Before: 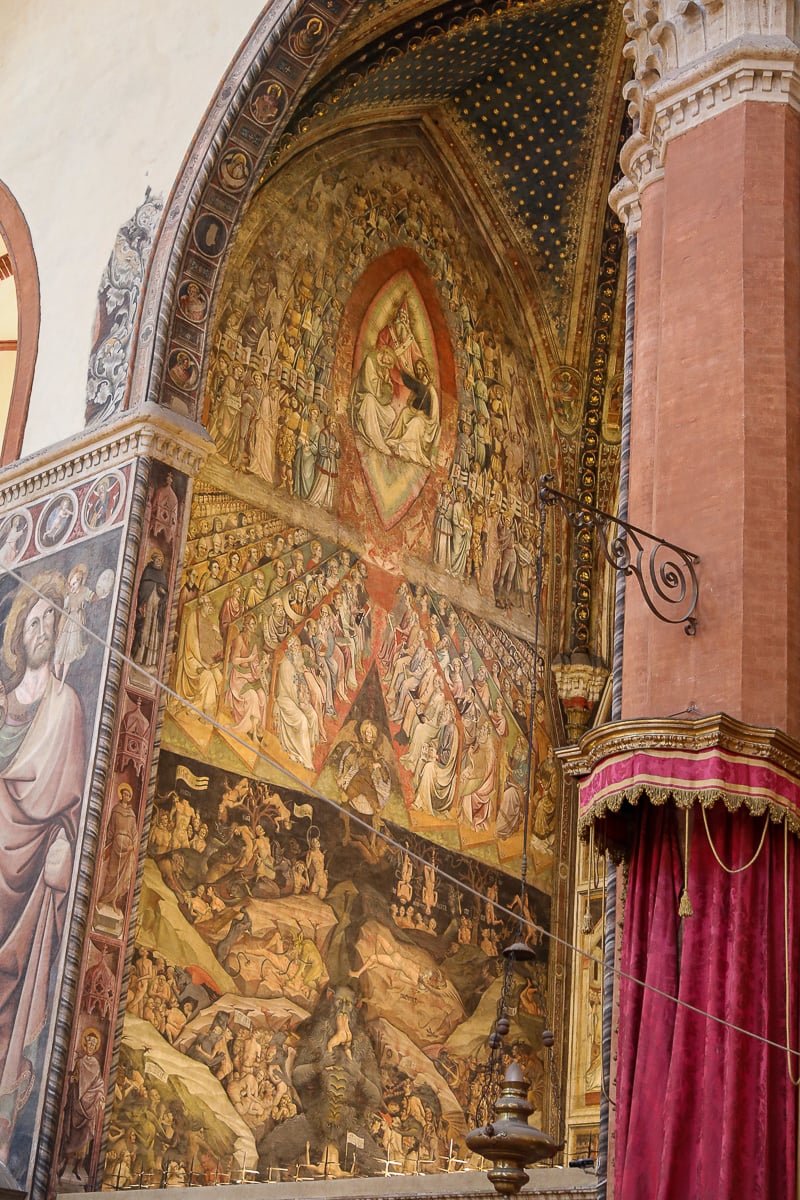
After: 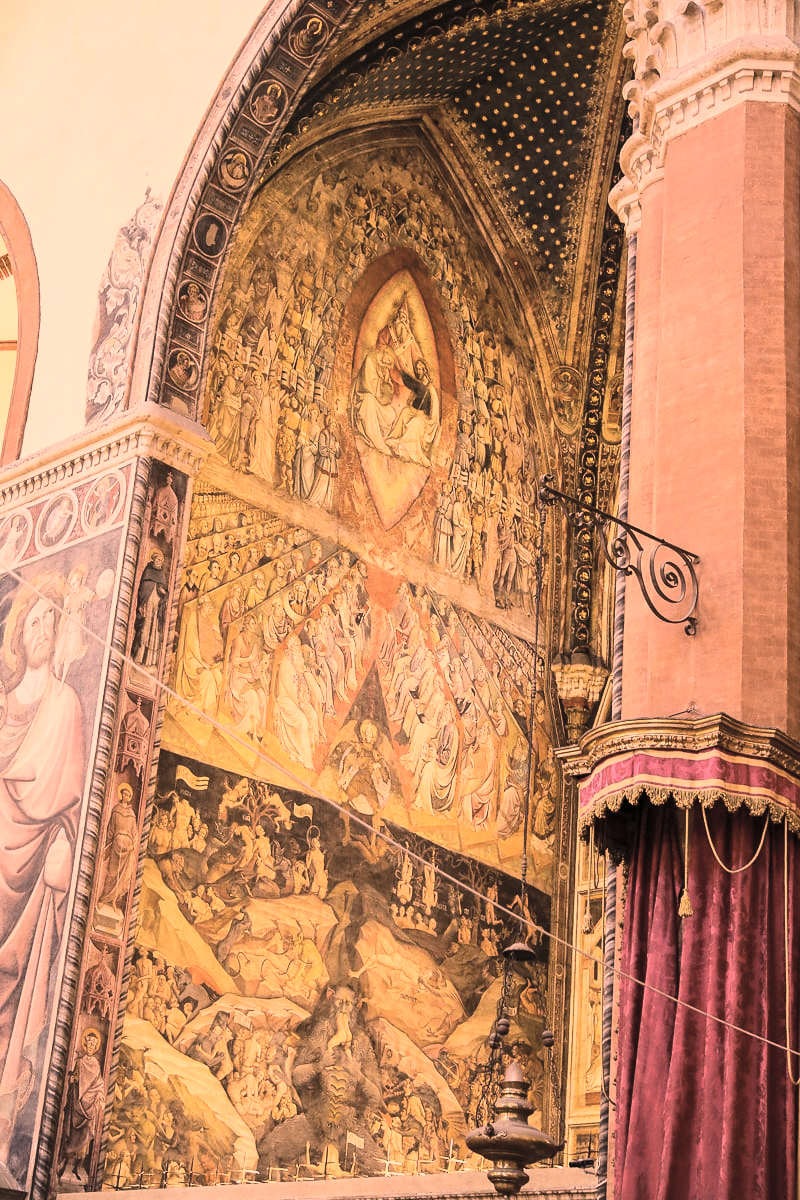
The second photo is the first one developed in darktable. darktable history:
base curve: curves: ch0 [(0, 0) (0.036, 0.025) (0.121, 0.166) (0.206, 0.329) (0.605, 0.79) (1, 1)]
color correction: highlights a* 22, highlights b* 22
contrast brightness saturation: brightness 0.185, saturation -0.487
color balance rgb: shadows lift › luminance -20.114%, power › luminance 1.479%, perceptual saturation grading › global saturation 19.283%, global vibrance 20%
